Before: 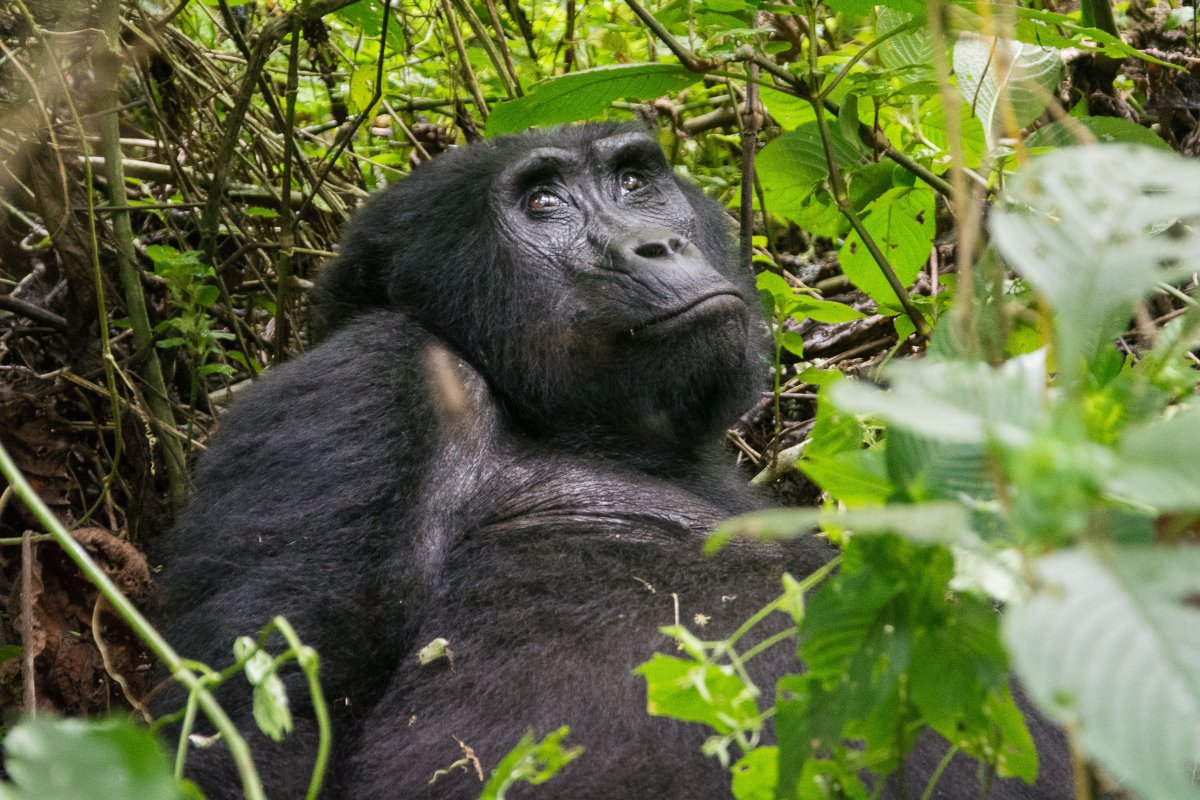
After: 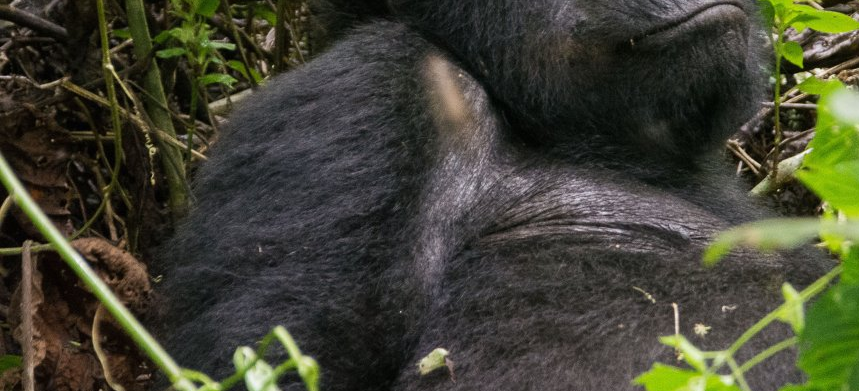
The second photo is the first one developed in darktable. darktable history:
crop: top 36.297%, right 28.352%, bottom 14.802%
